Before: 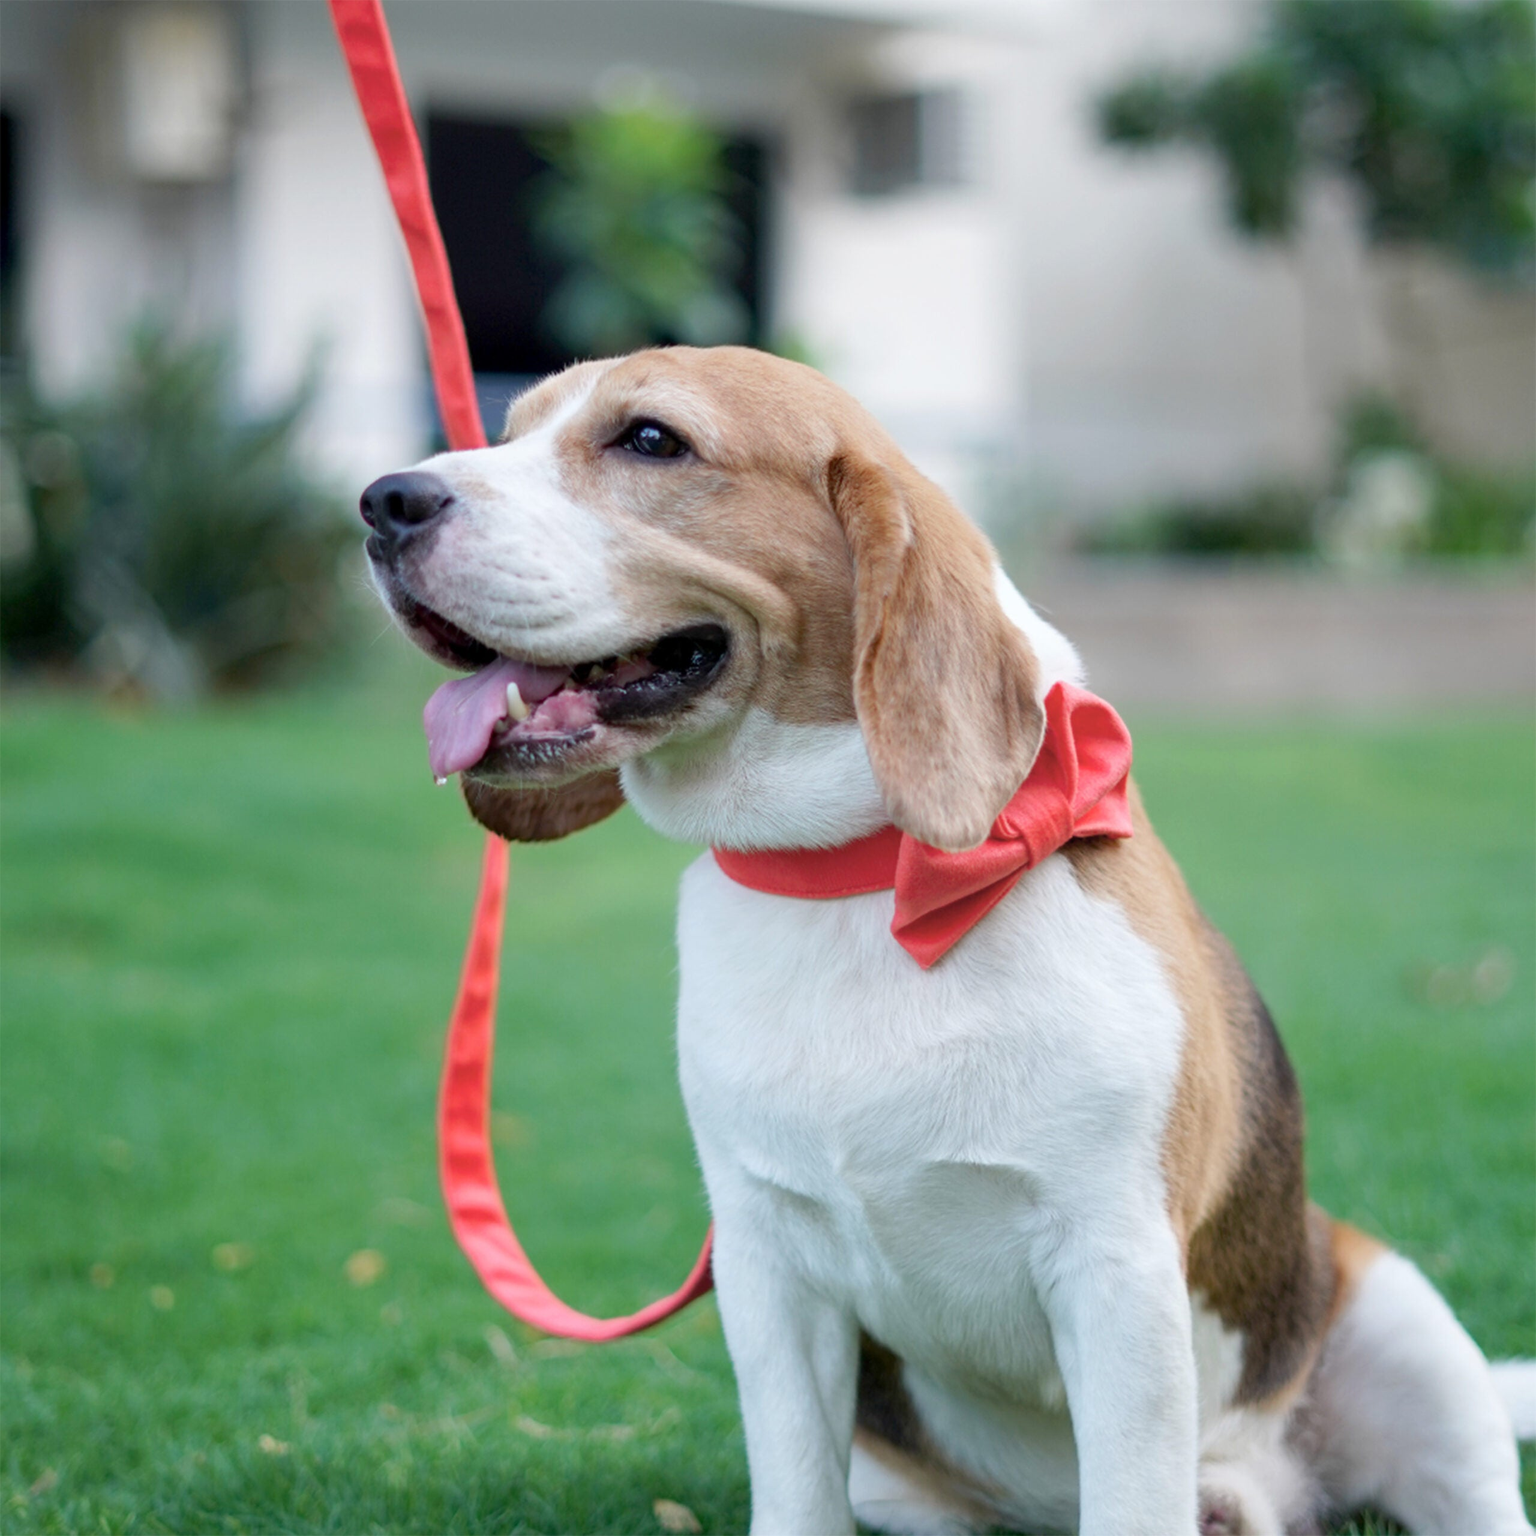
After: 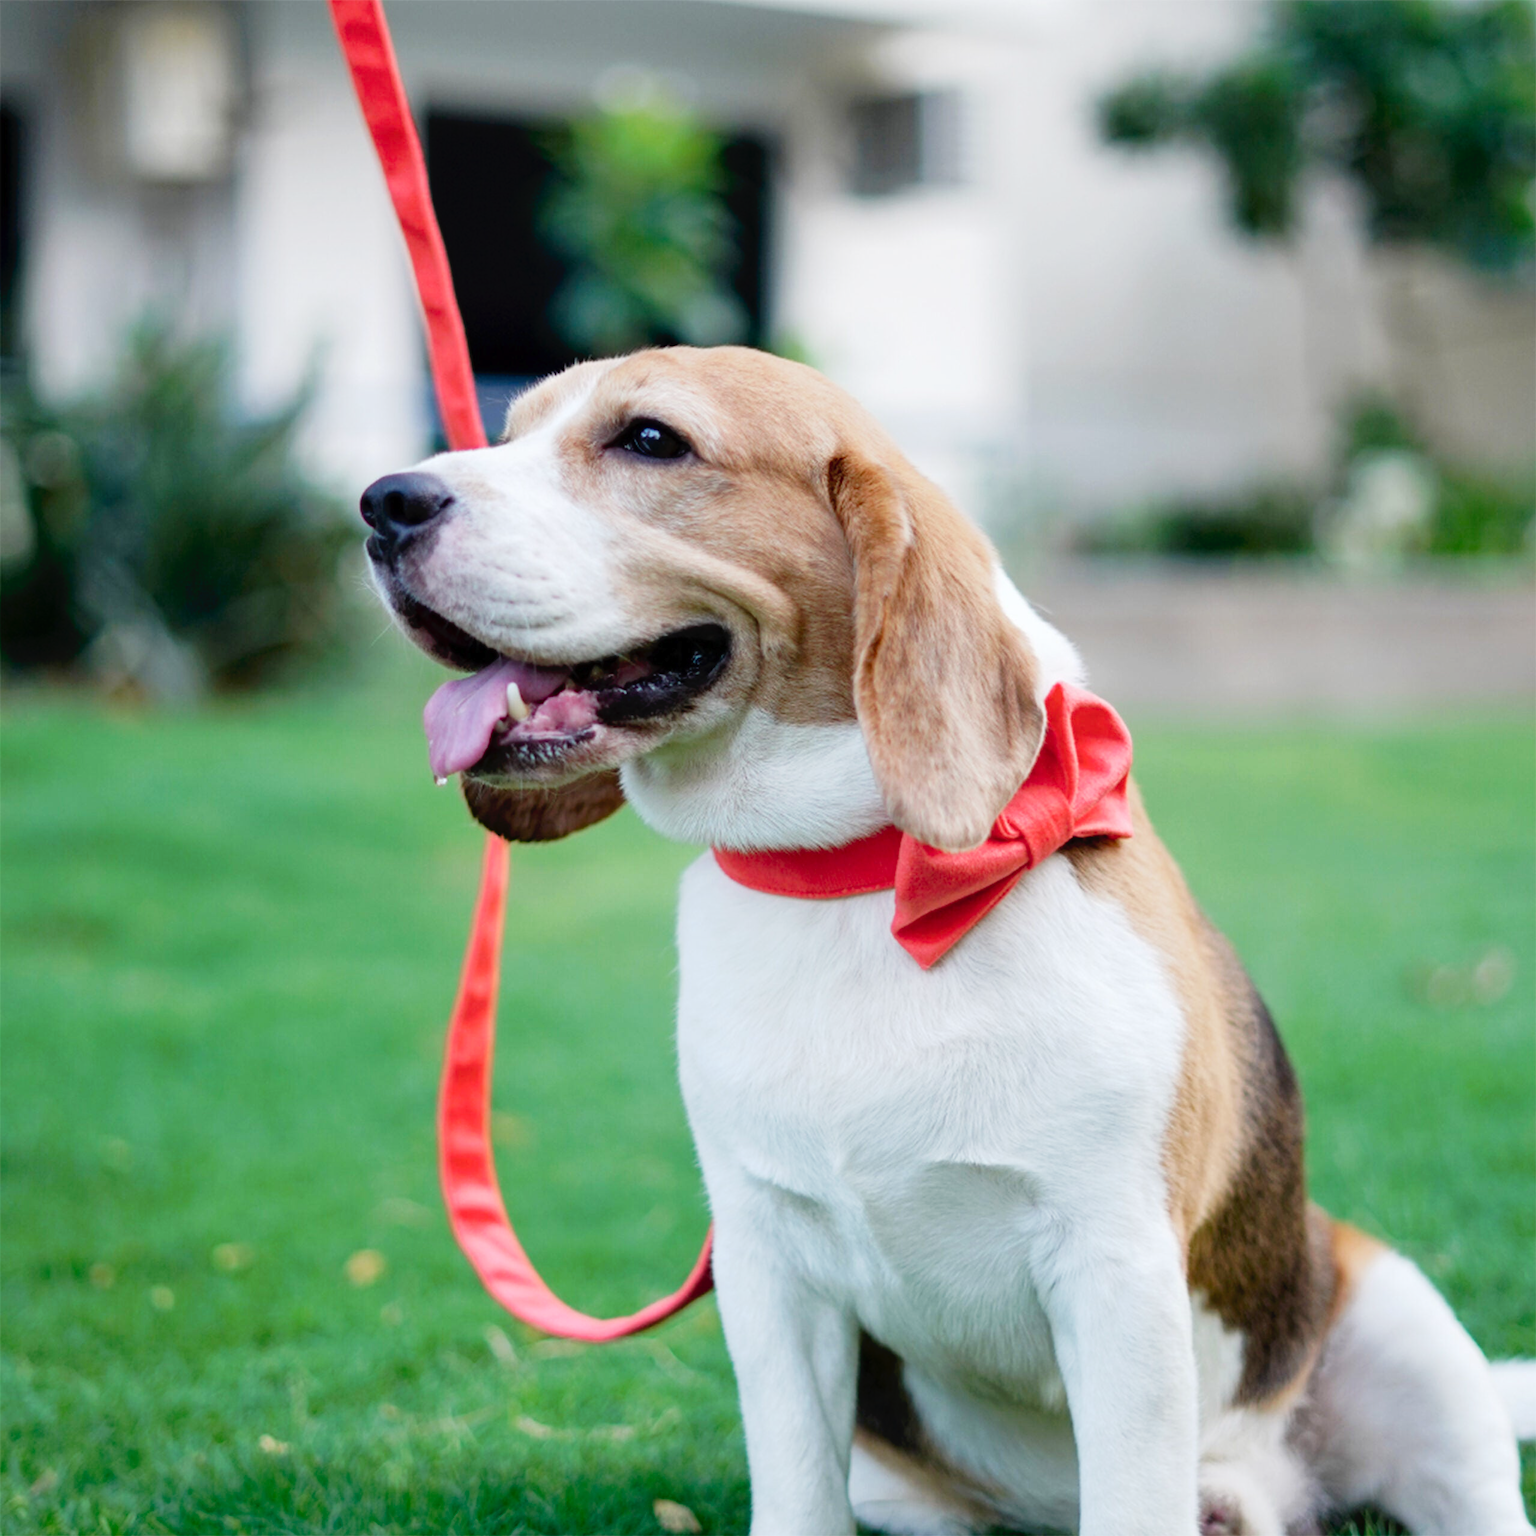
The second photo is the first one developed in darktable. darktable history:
tone curve: curves: ch0 [(0, 0) (0.003, 0.007) (0.011, 0.01) (0.025, 0.018) (0.044, 0.028) (0.069, 0.034) (0.1, 0.04) (0.136, 0.051) (0.177, 0.104) (0.224, 0.161) (0.277, 0.234) (0.335, 0.316) (0.399, 0.41) (0.468, 0.487) (0.543, 0.577) (0.623, 0.679) (0.709, 0.769) (0.801, 0.854) (0.898, 0.922) (1, 1)], preserve colors none
